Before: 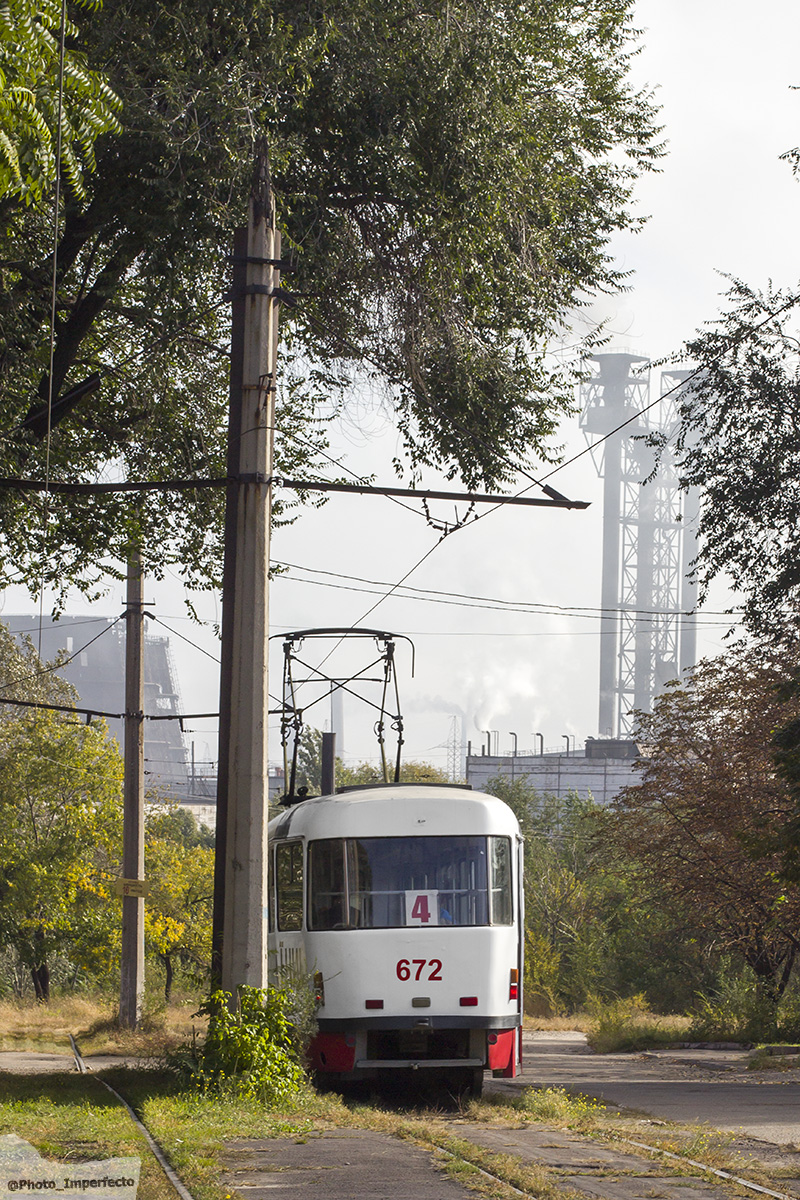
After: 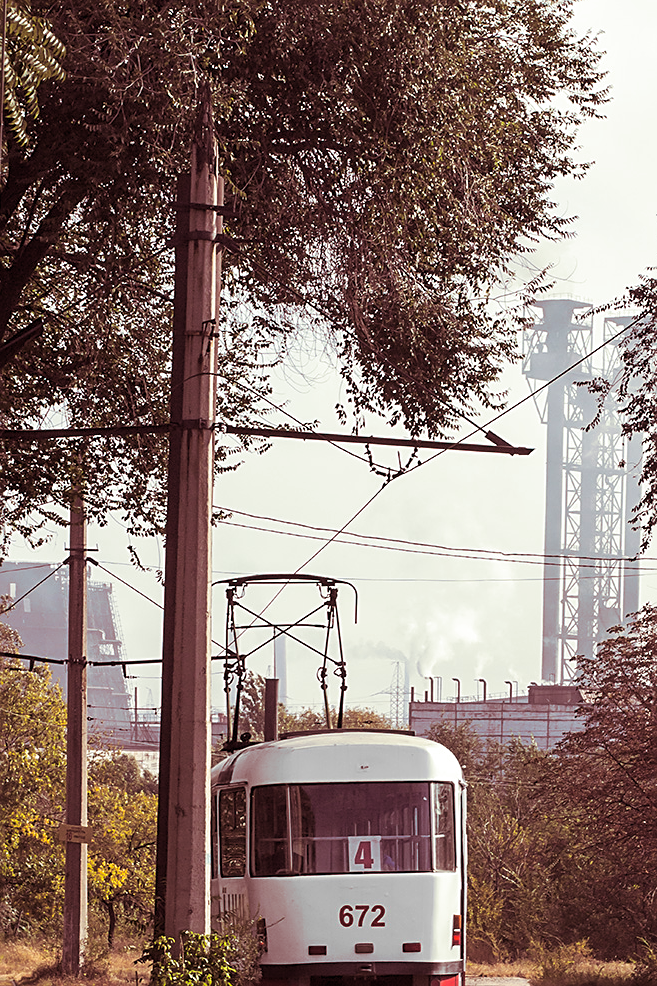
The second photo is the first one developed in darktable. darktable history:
sharpen: on, module defaults
exposure: compensate highlight preservation false
split-toning: compress 20%
crop and rotate: left 7.196%, top 4.574%, right 10.605%, bottom 13.178%
